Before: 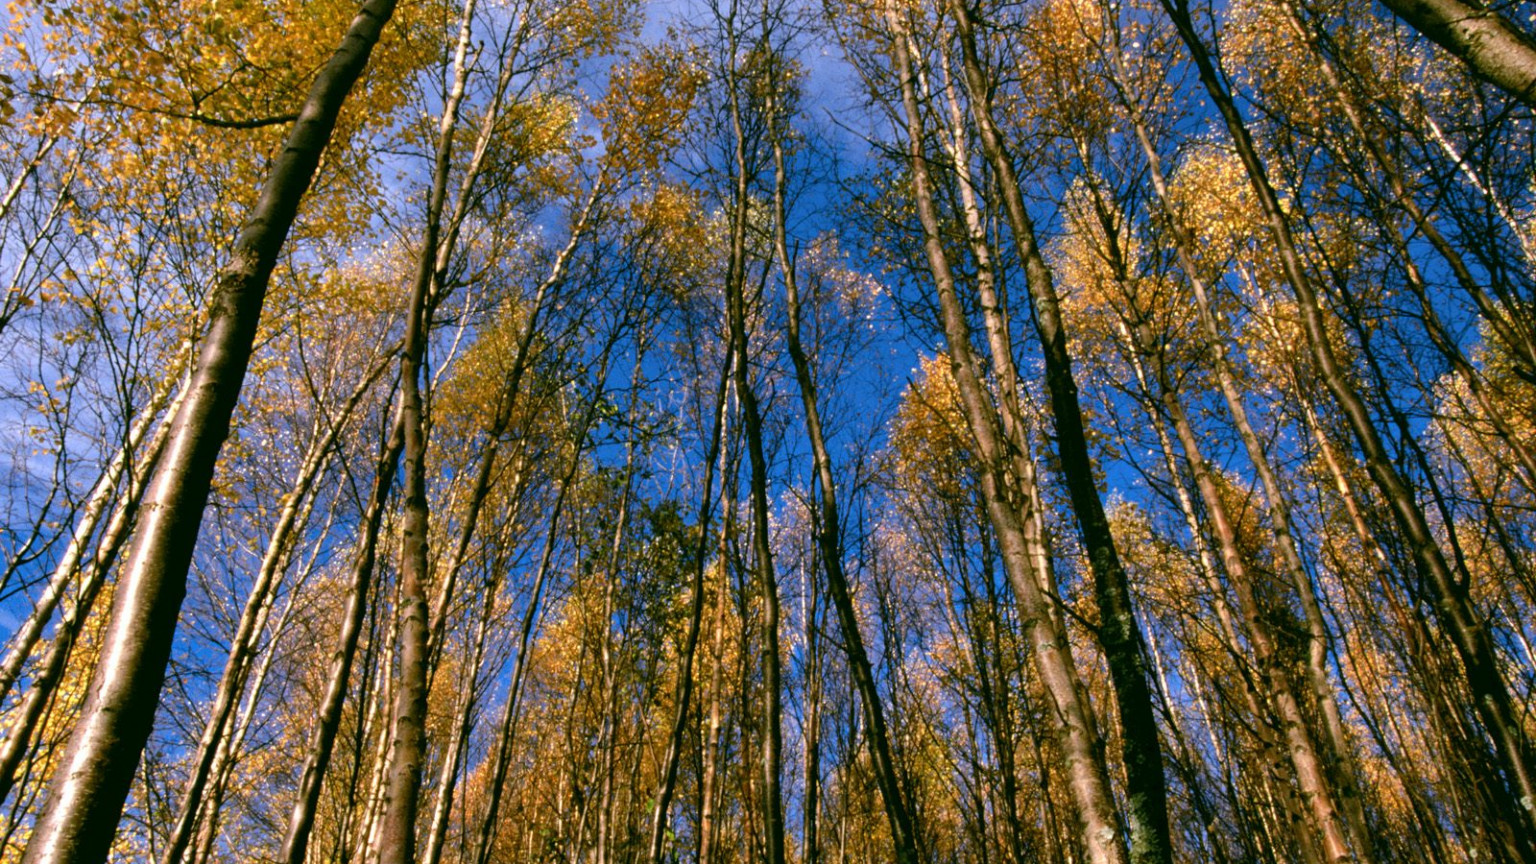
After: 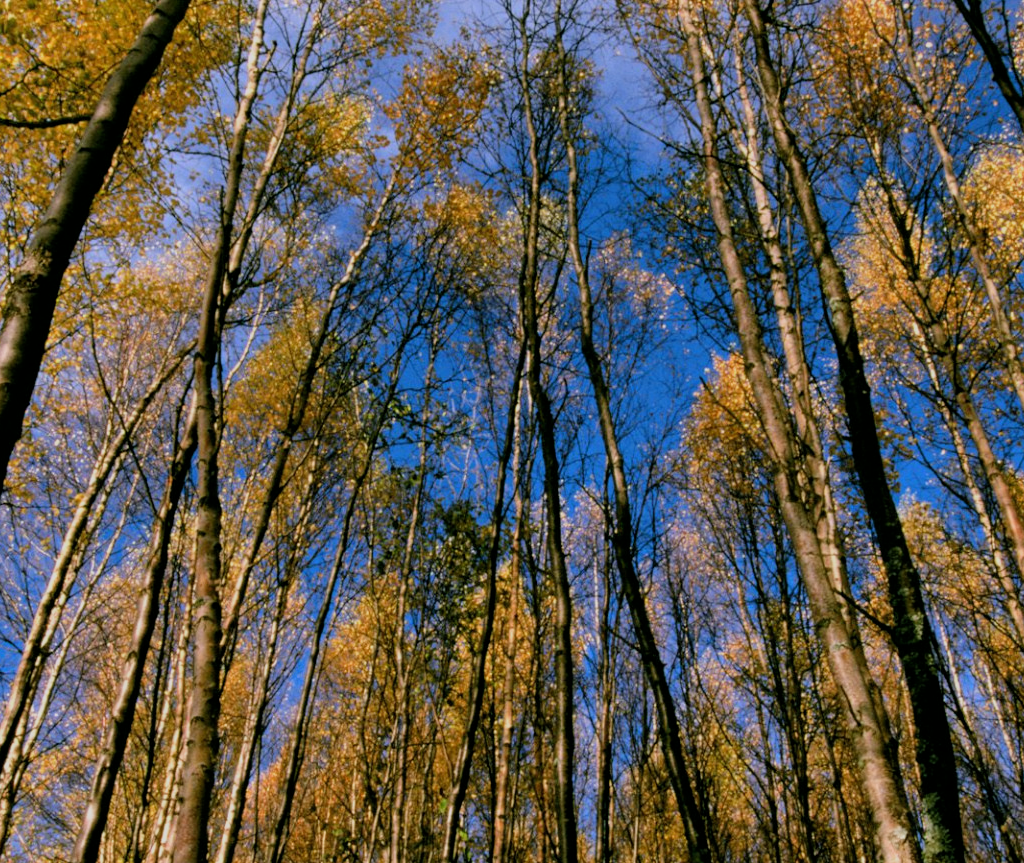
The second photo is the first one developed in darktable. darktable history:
filmic rgb: middle gray luminance 18.42%, black relative exposure -9 EV, white relative exposure 3.75 EV, threshold 6 EV, target black luminance 0%, hardness 4.85, latitude 67.35%, contrast 0.955, highlights saturation mix 20%, shadows ↔ highlights balance 21.36%, add noise in highlights 0, preserve chrominance luminance Y, color science v3 (2019), use custom middle-gray values true, iterations of high-quality reconstruction 0, contrast in highlights soft, enable highlight reconstruction true
crop and rotate: left 13.537%, right 19.796%
